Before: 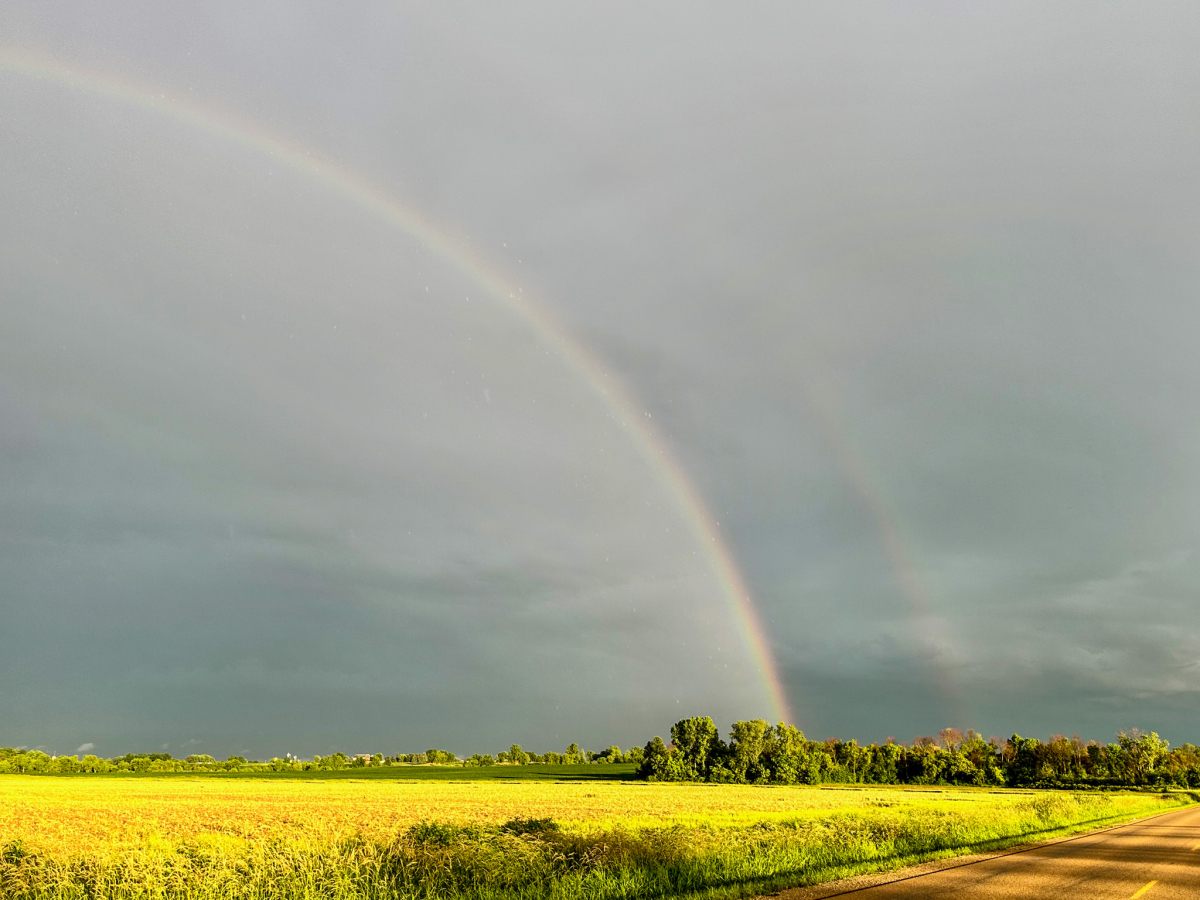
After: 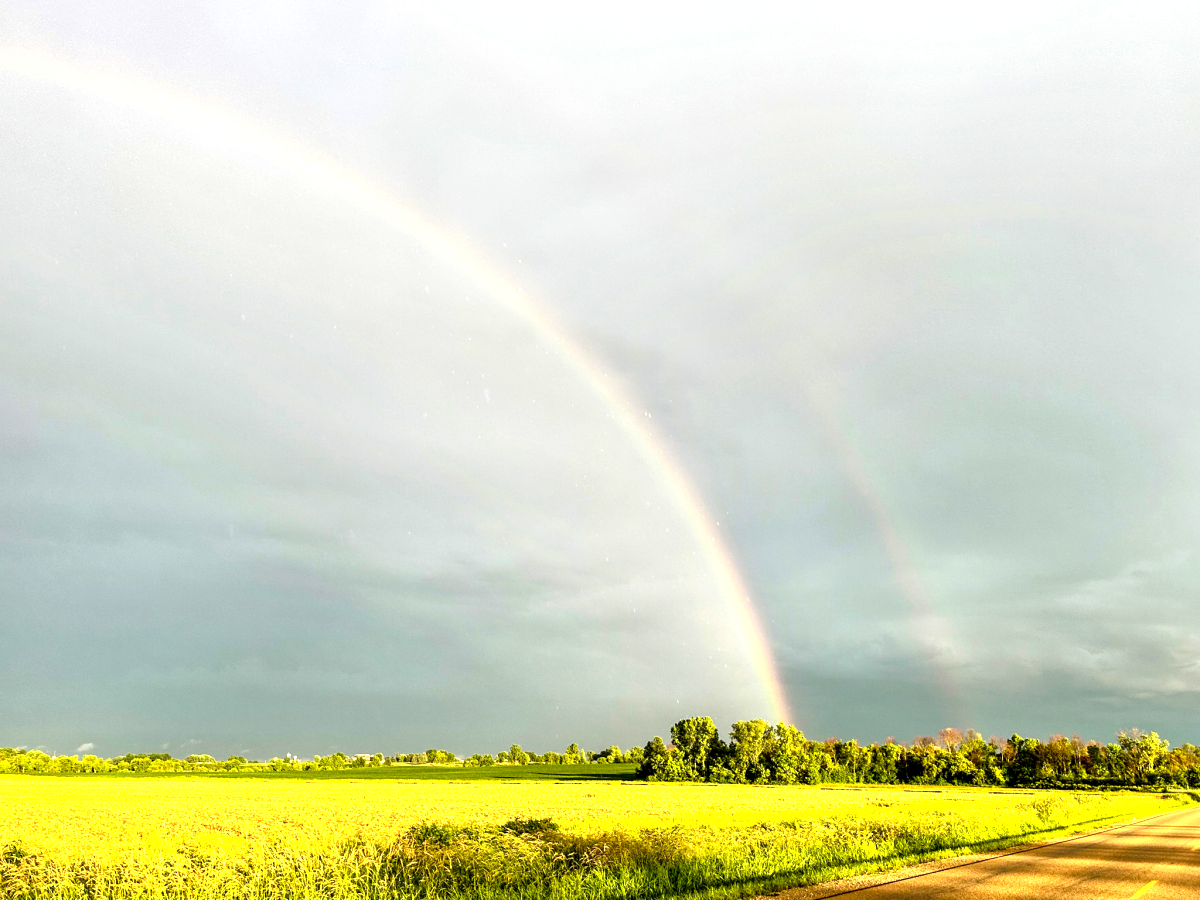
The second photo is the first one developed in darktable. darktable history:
exposure: black level correction 0.001, exposure 1 EV, compensate exposure bias true, compensate highlight preservation false
